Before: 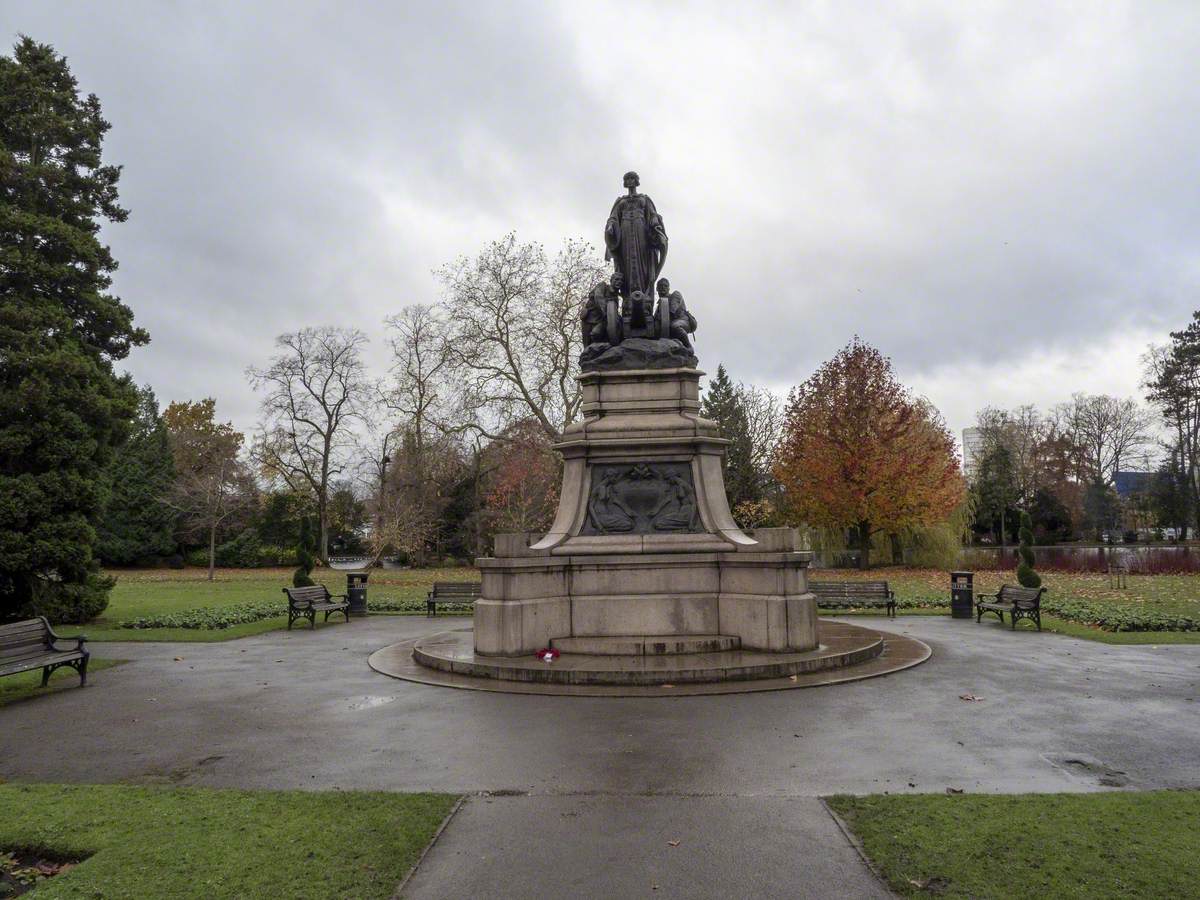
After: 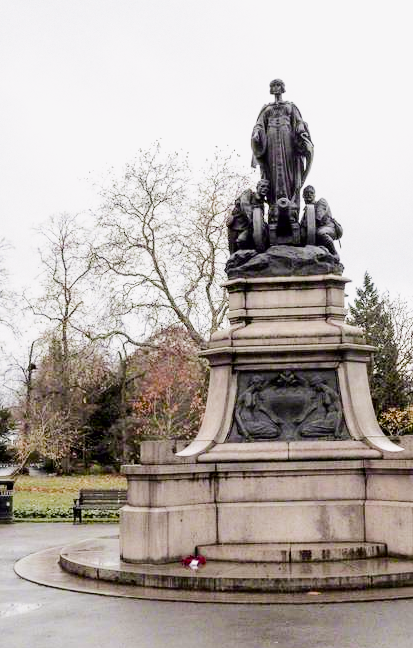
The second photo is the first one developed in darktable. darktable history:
color balance rgb: perceptual saturation grading › global saturation 20%, perceptual saturation grading › highlights -49.944%, perceptual saturation grading › shadows 24.854%
exposure: exposure 1.144 EV, compensate highlight preservation false
crop and rotate: left 29.529%, top 10.345%, right 36.032%, bottom 17.653%
tone curve: curves: ch0 [(0, 0) (0.052, 0.018) (0.236, 0.207) (0.41, 0.417) (0.485, 0.518) (0.54, 0.584) (0.625, 0.666) (0.845, 0.828) (0.994, 0.964)]; ch1 [(0, 0.055) (0.15, 0.117) (0.317, 0.34) (0.382, 0.408) (0.434, 0.441) (0.472, 0.479) (0.498, 0.501) (0.557, 0.558) (0.616, 0.59) (0.739, 0.7) (0.873, 0.857) (1, 0.928)]; ch2 [(0, 0) (0.352, 0.403) (0.447, 0.466) (0.482, 0.482) (0.528, 0.526) (0.586, 0.577) (0.618, 0.621) (0.785, 0.747) (1, 1)], color space Lab, independent channels
filmic rgb: middle gray luminance 12.91%, black relative exposure -10.08 EV, white relative exposure 3.46 EV, target black luminance 0%, hardness 5.71, latitude 45.09%, contrast 1.227, highlights saturation mix 5.05%, shadows ↔ highlights balance 27.2%, color science v4 (2020), enable highlight reconstruction true
